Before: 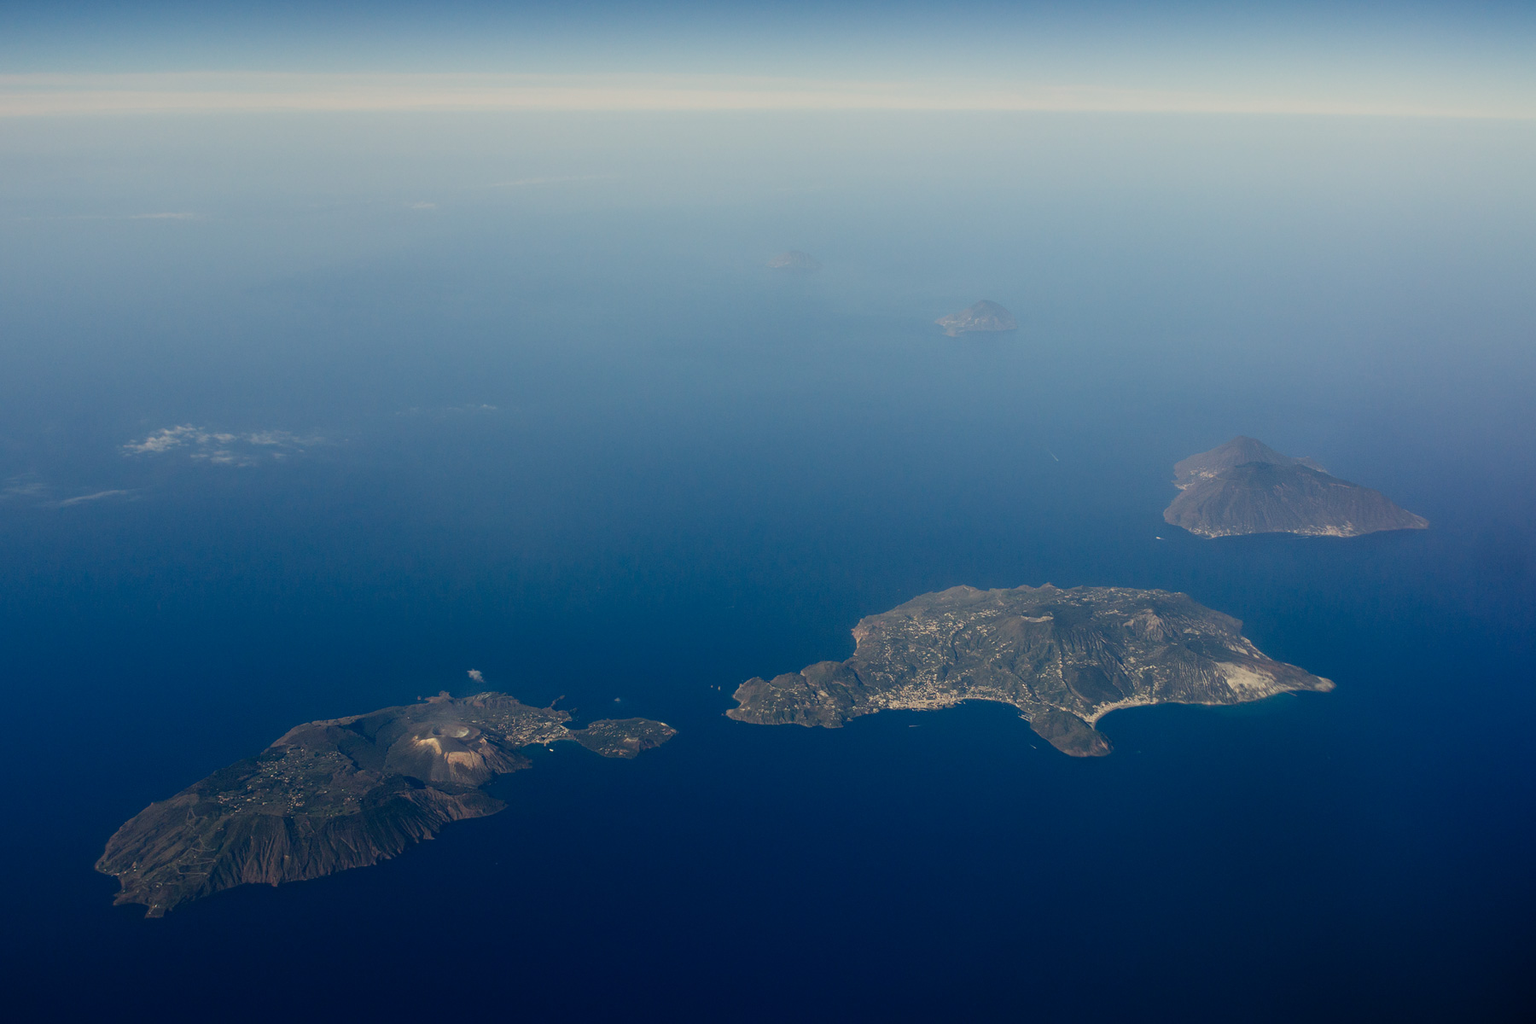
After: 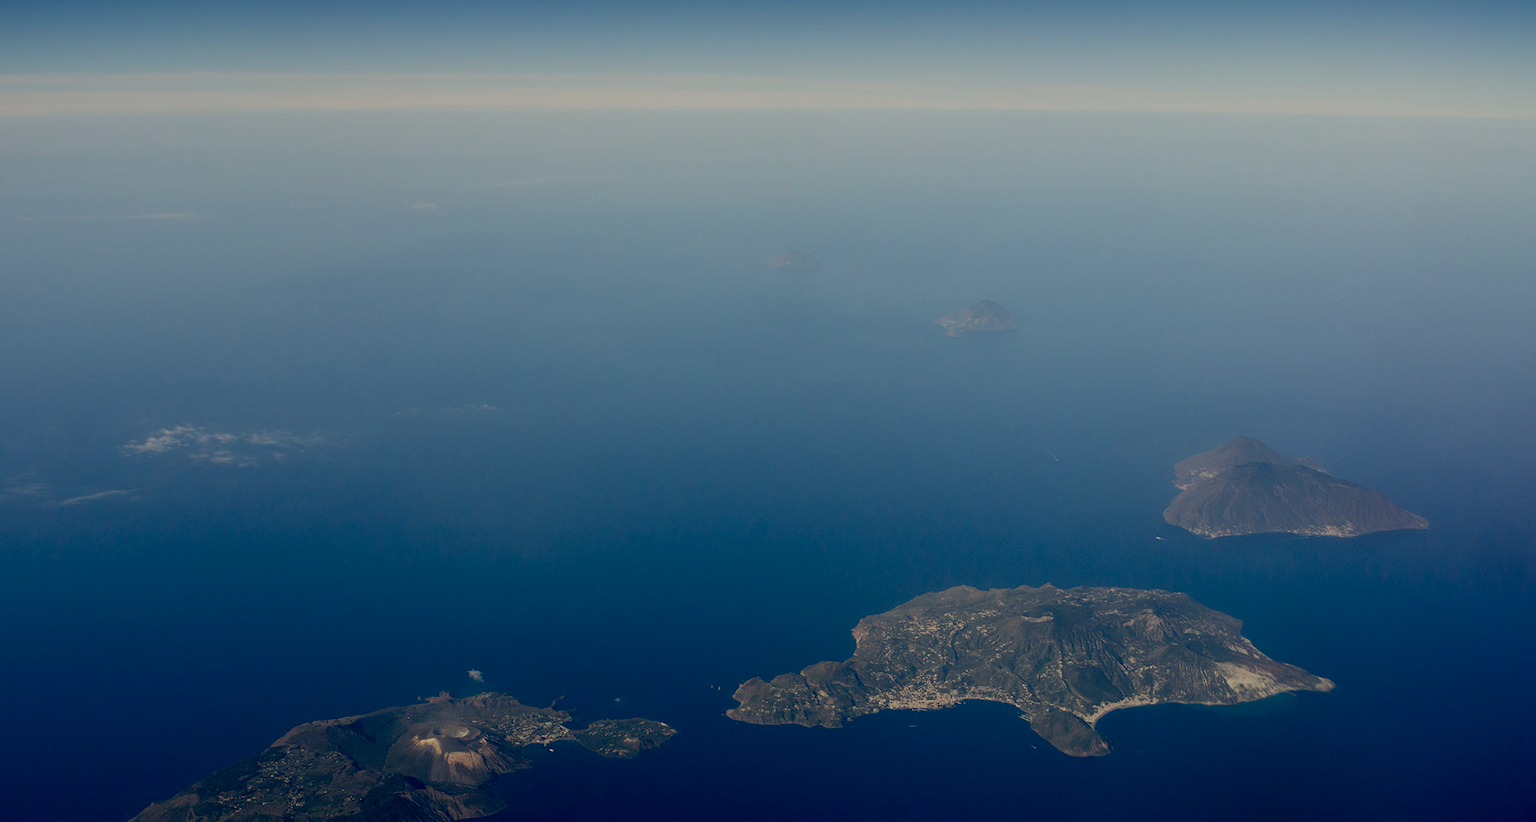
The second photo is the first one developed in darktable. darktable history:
crop: bottom 19.656%
exposure: black level correction 0.011, exposure -0.482 EV, compensate exposure bias true, compensate highlight preservation false
